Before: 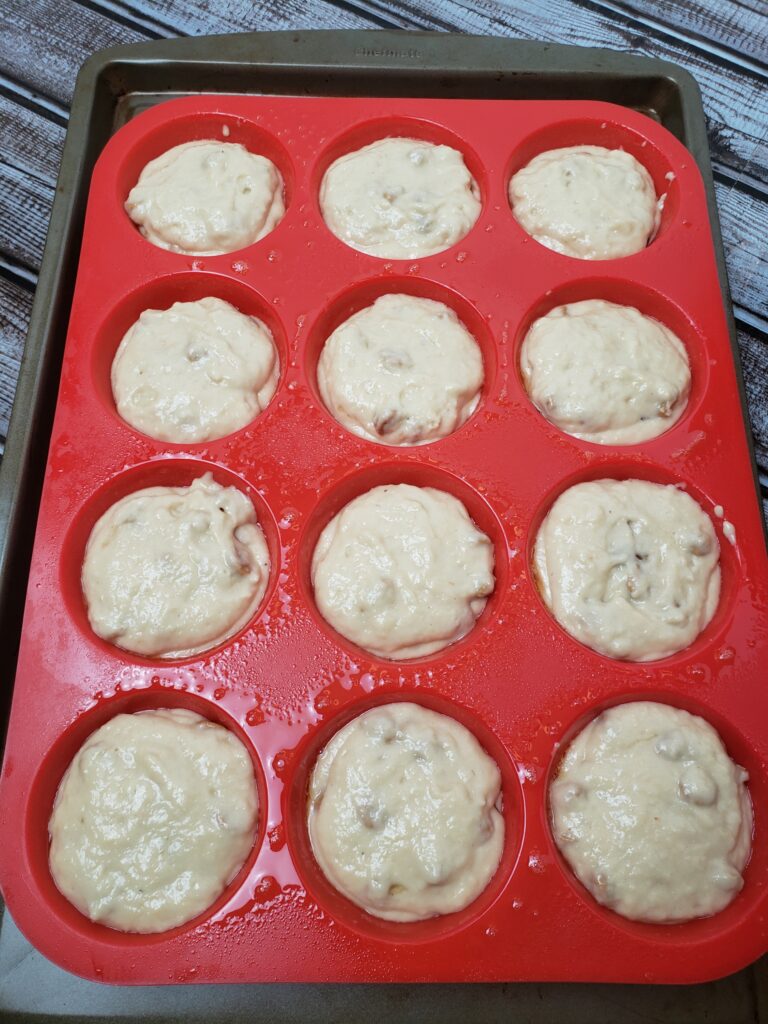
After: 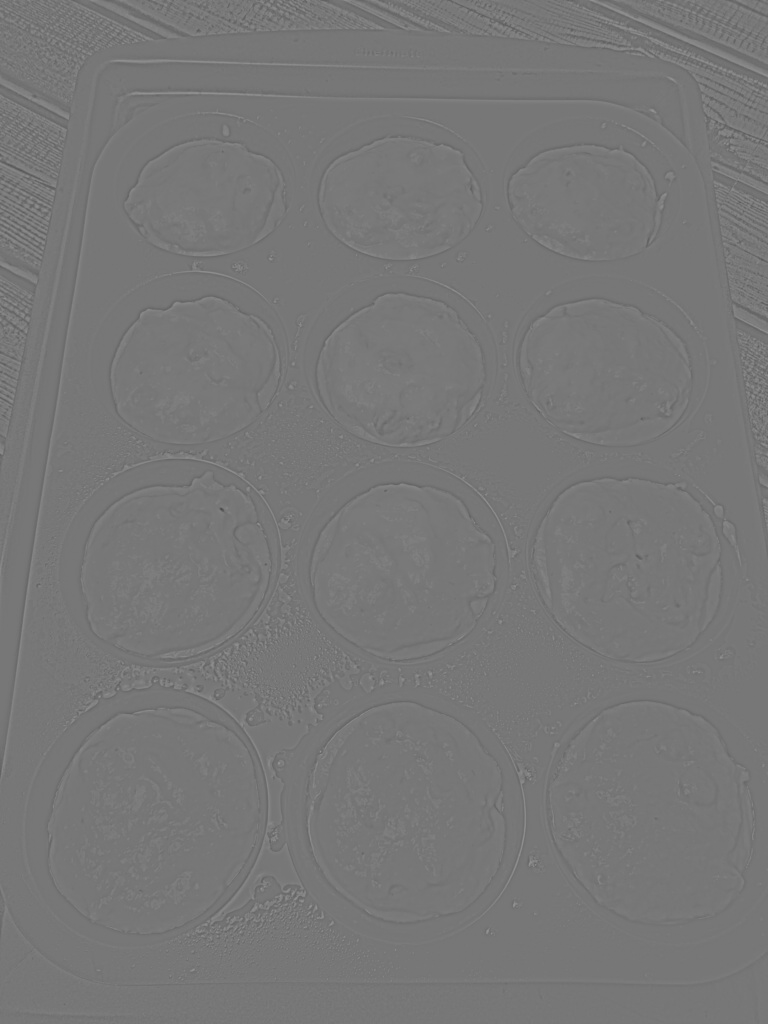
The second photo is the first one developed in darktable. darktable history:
highpass: sharpness 6%, contrast boost 7.63%
exposure: exposure 0.661 EV, compensate highlight preservation false
